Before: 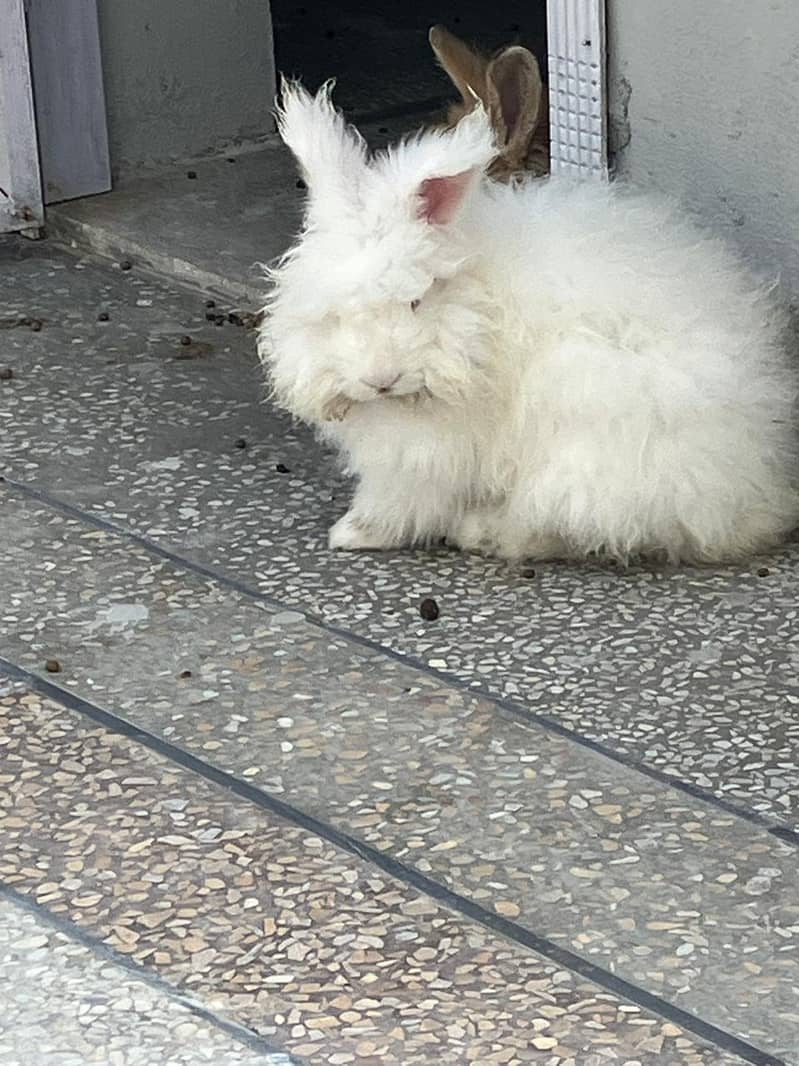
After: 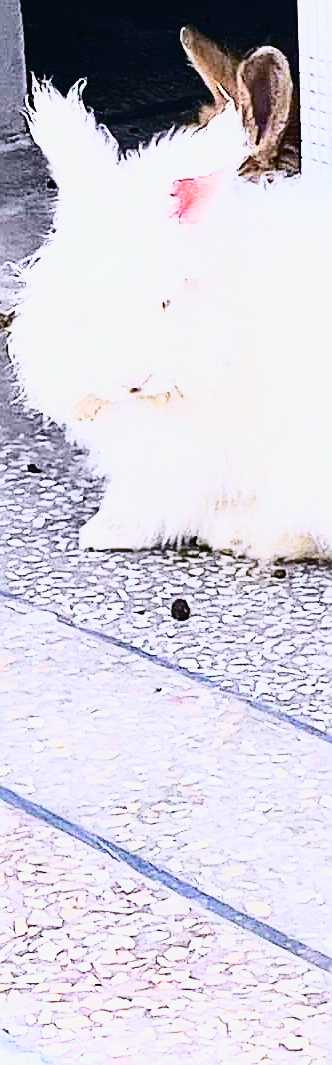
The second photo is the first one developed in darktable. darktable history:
sharpen: on, module defaults
tone curve: curves: ch0 [(0.003, 0.023) (0.071, 0.052) (0.236, 0.197) (0.466, 0.557) (0.625, 0.761) (0.783, 0.9) (0.994, 0.968)]; ch1 [(0, 0) (0.262, 0.227) (0.417, 0.386) (0.469, 0.467) (0.502, 0.498) (0.528, 0.53) (0.573, 0.579) (0.605, 0.621) (0.644, 0.671) (0.686, 0.728) (0.994, 0.987)]; ch2 [(0, 0) (0.262, 0.188) (0.385, 0.353) (0.427, 0.424) (0.495, 0.493) (0.515, 0.54) (0.547, 0.561) (0.589, 0.613) (0.644, 0.748) (1, 1)], color space Lab, independent channels, preserve colors none
white balance: red 1.042, blue 1.17
base curve: curves: ch0 [(0, 0) (0.007, 0.004) (0.027, 0.03) (0.046, 0.07) (0.207, 0.54) (0.442, 0.872) (0.673, 0.972) (1, 1)], preserve colors none
crop: left 31.229%, right 27.105%
